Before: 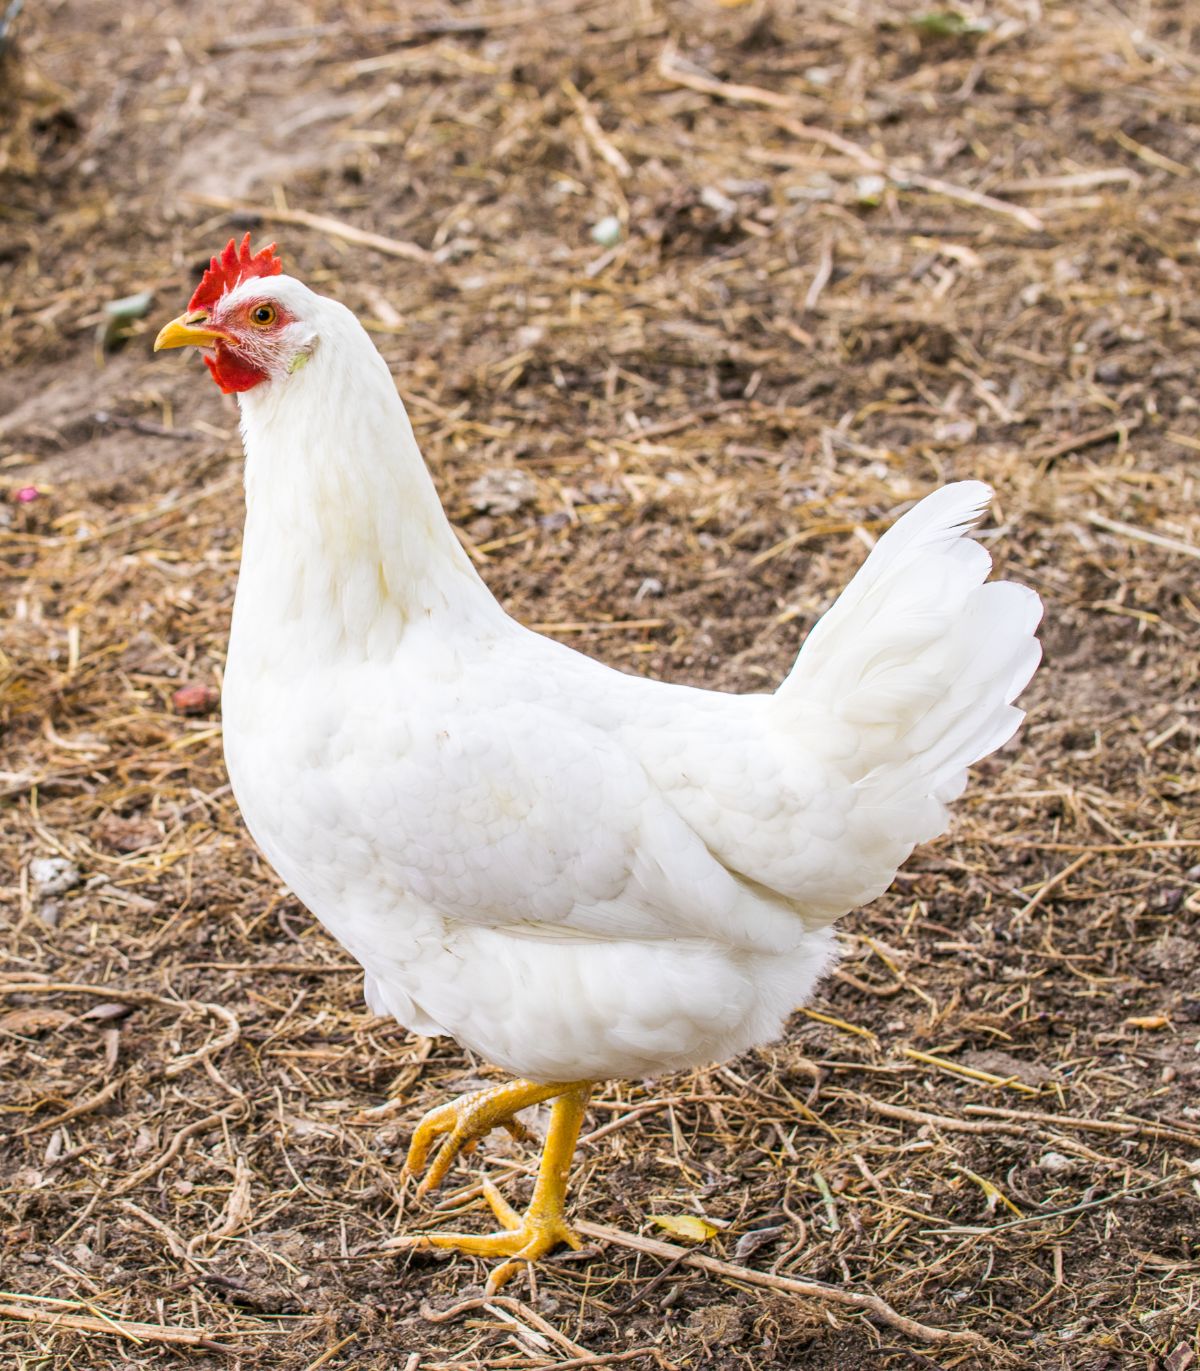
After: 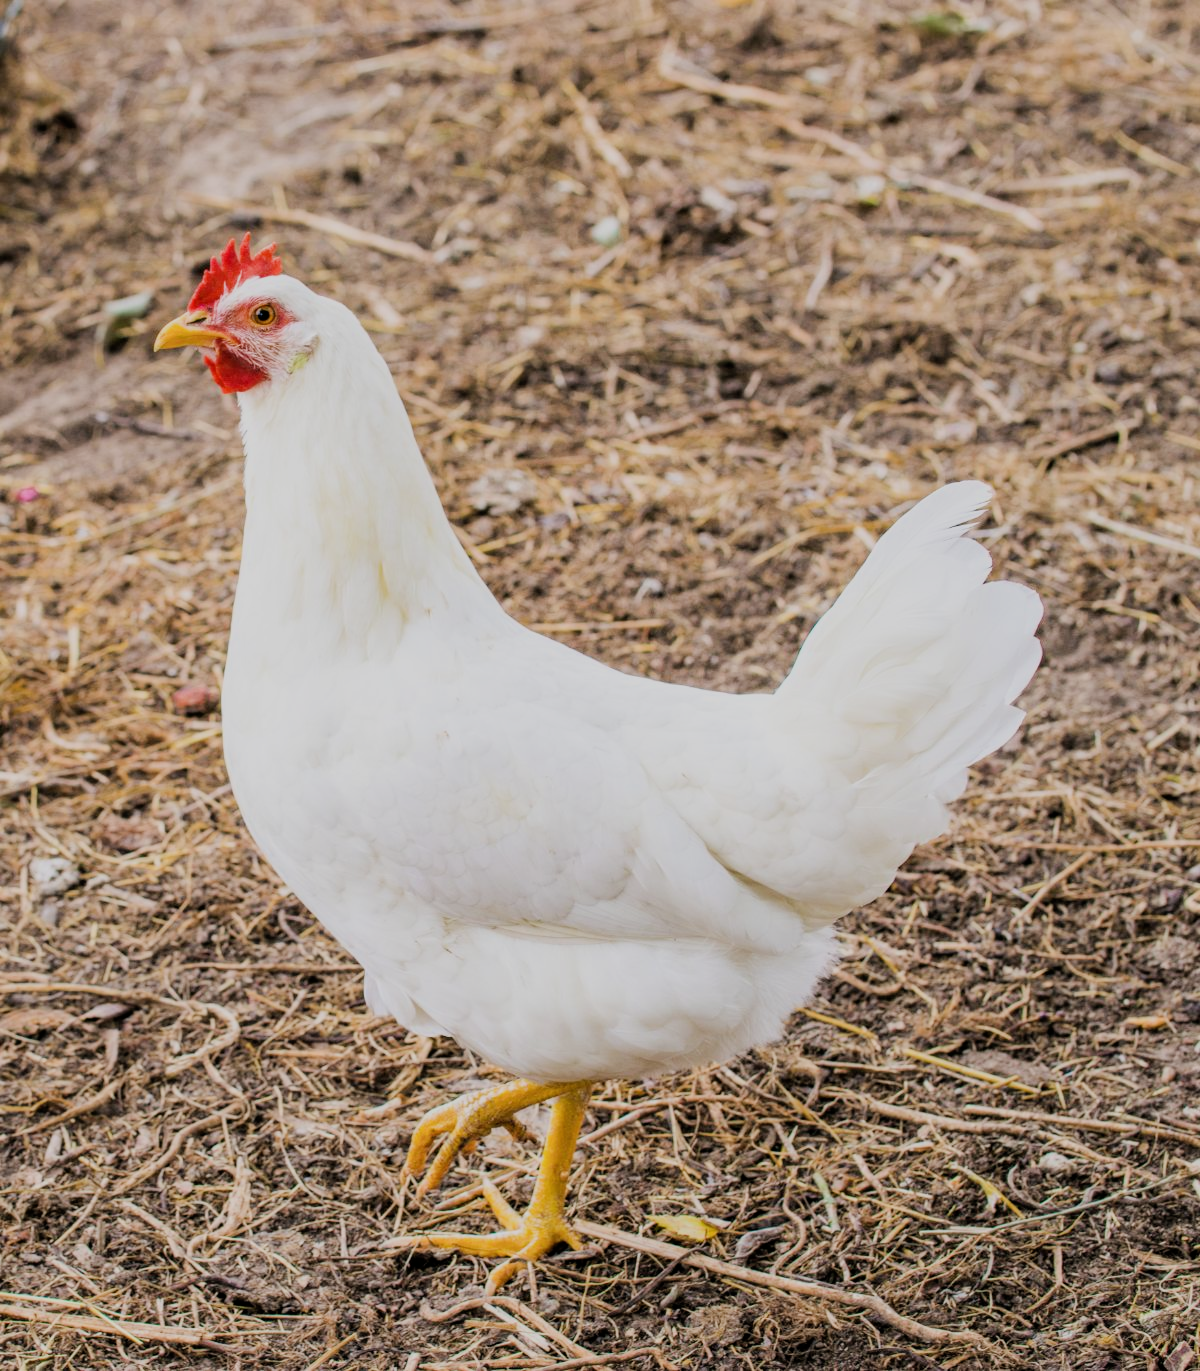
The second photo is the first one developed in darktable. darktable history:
filmic rgb: black relative exposure -7.2 EV, white relative exposure 5.36 EV, threshold 6 EV, hardness 3.02, enable highlight reconstruction true
shadows and highlights: shadows -9.34, white point adjustment 1.66, highlights 10.22
